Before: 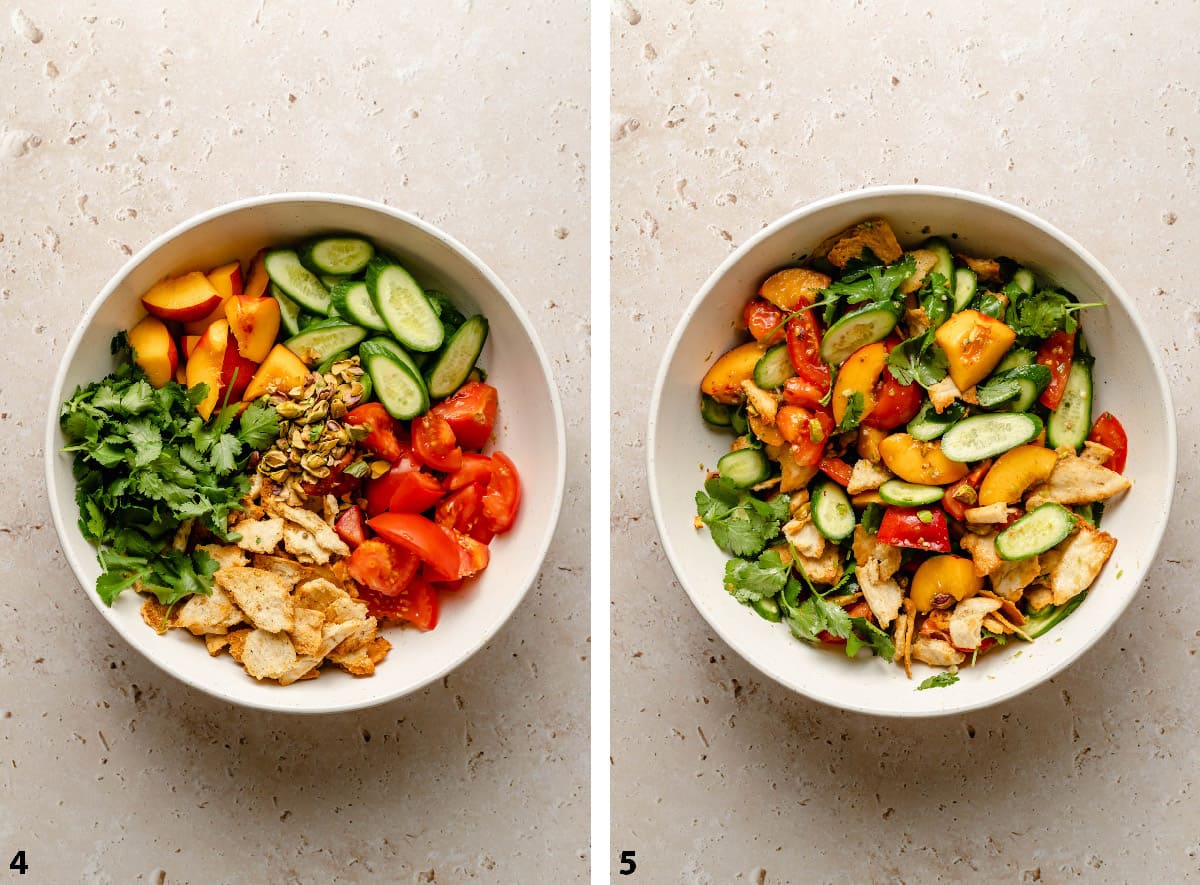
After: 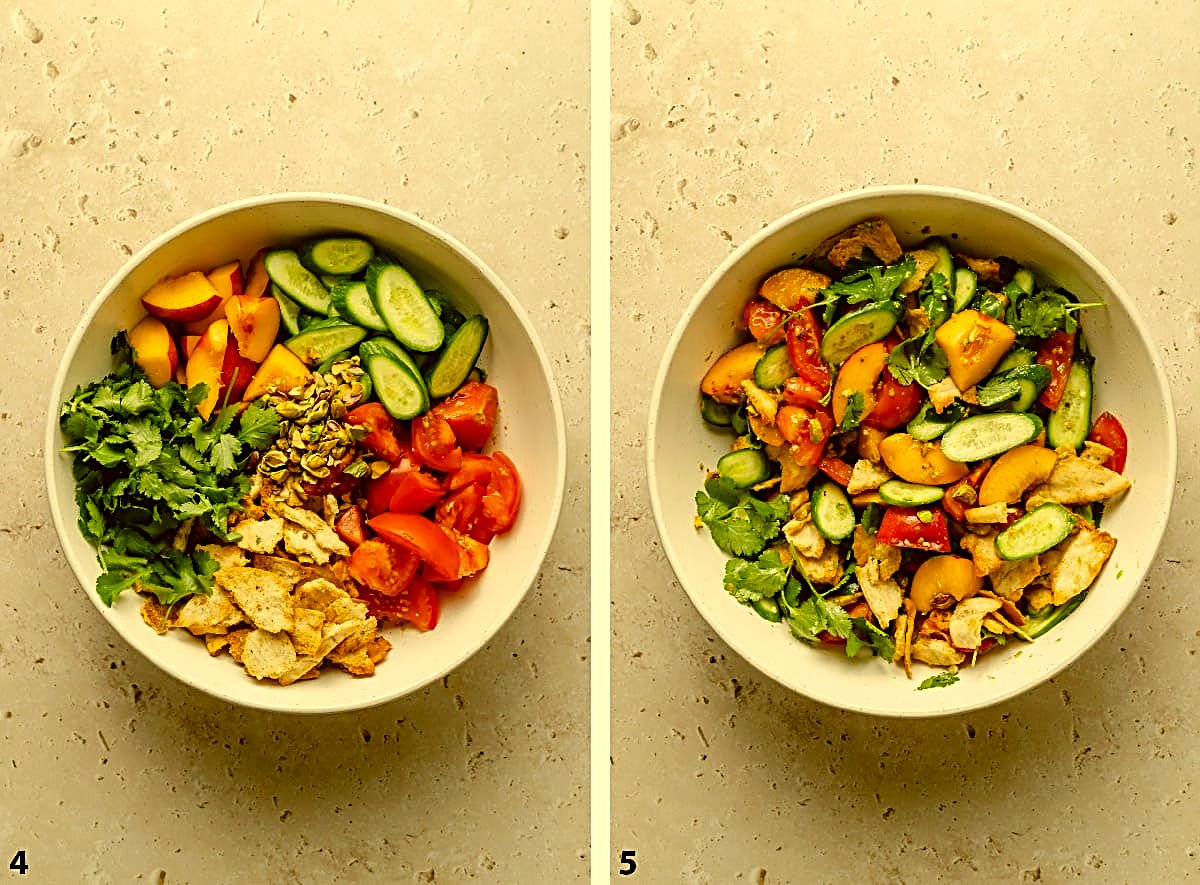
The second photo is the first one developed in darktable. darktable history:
color correction: highlights a* 0.162, highlights b* 29.53, shadows a* -0.162, shadows b* 21.09
sharpen: radius 2.531, amount 0.628
